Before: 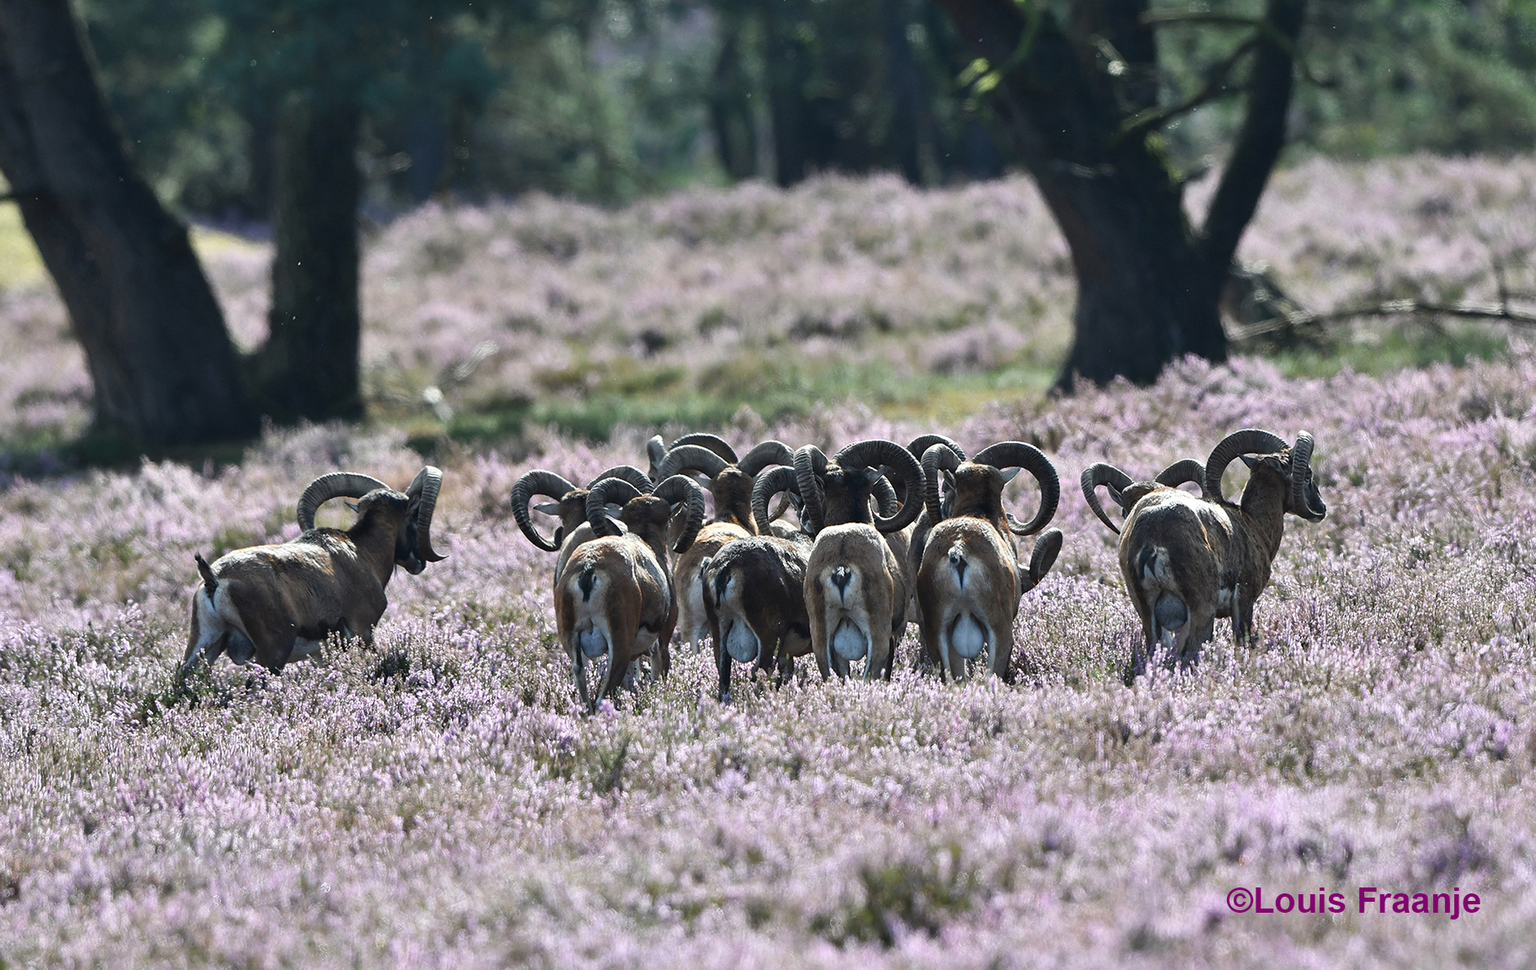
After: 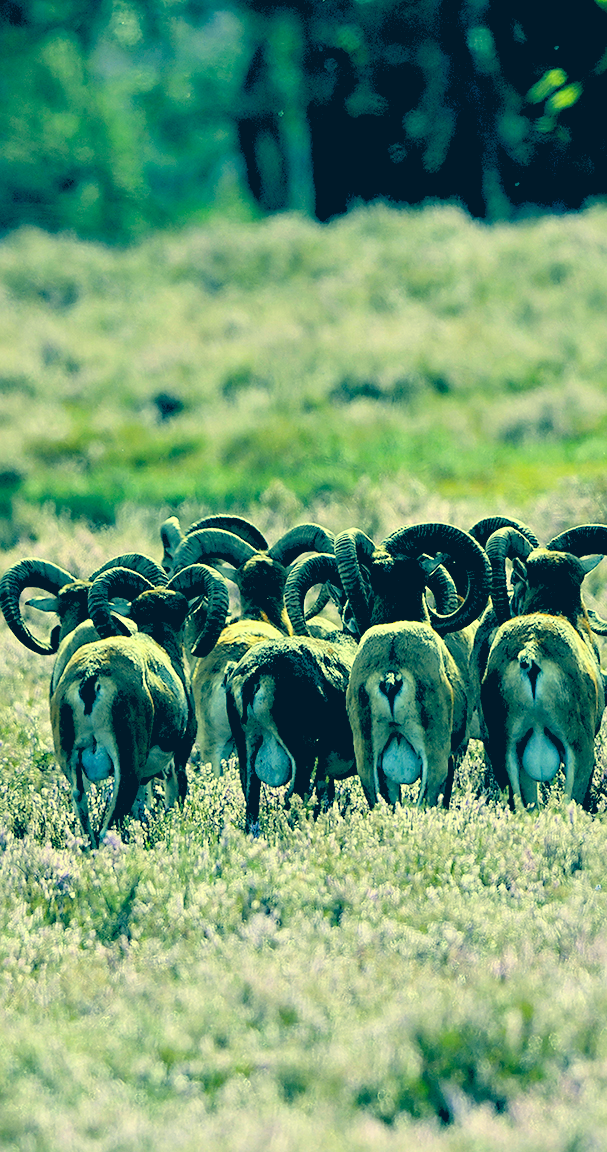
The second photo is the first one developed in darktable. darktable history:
sharpen: amount 0.2
contrast brightness saturation: contrast 0.09, saturation 0.28
crop: left 33.36%, right 33.36%
rgb levels: levels [[0.027, 0.429, 0.996], [0, 0.5, 1], [0, 0.5, 1]]
color correction: highlights a* -15.58, highlights b* 40, shadows a* -40, shadows b* -26.18
base curve: exposure shift 0, preserve colors none
